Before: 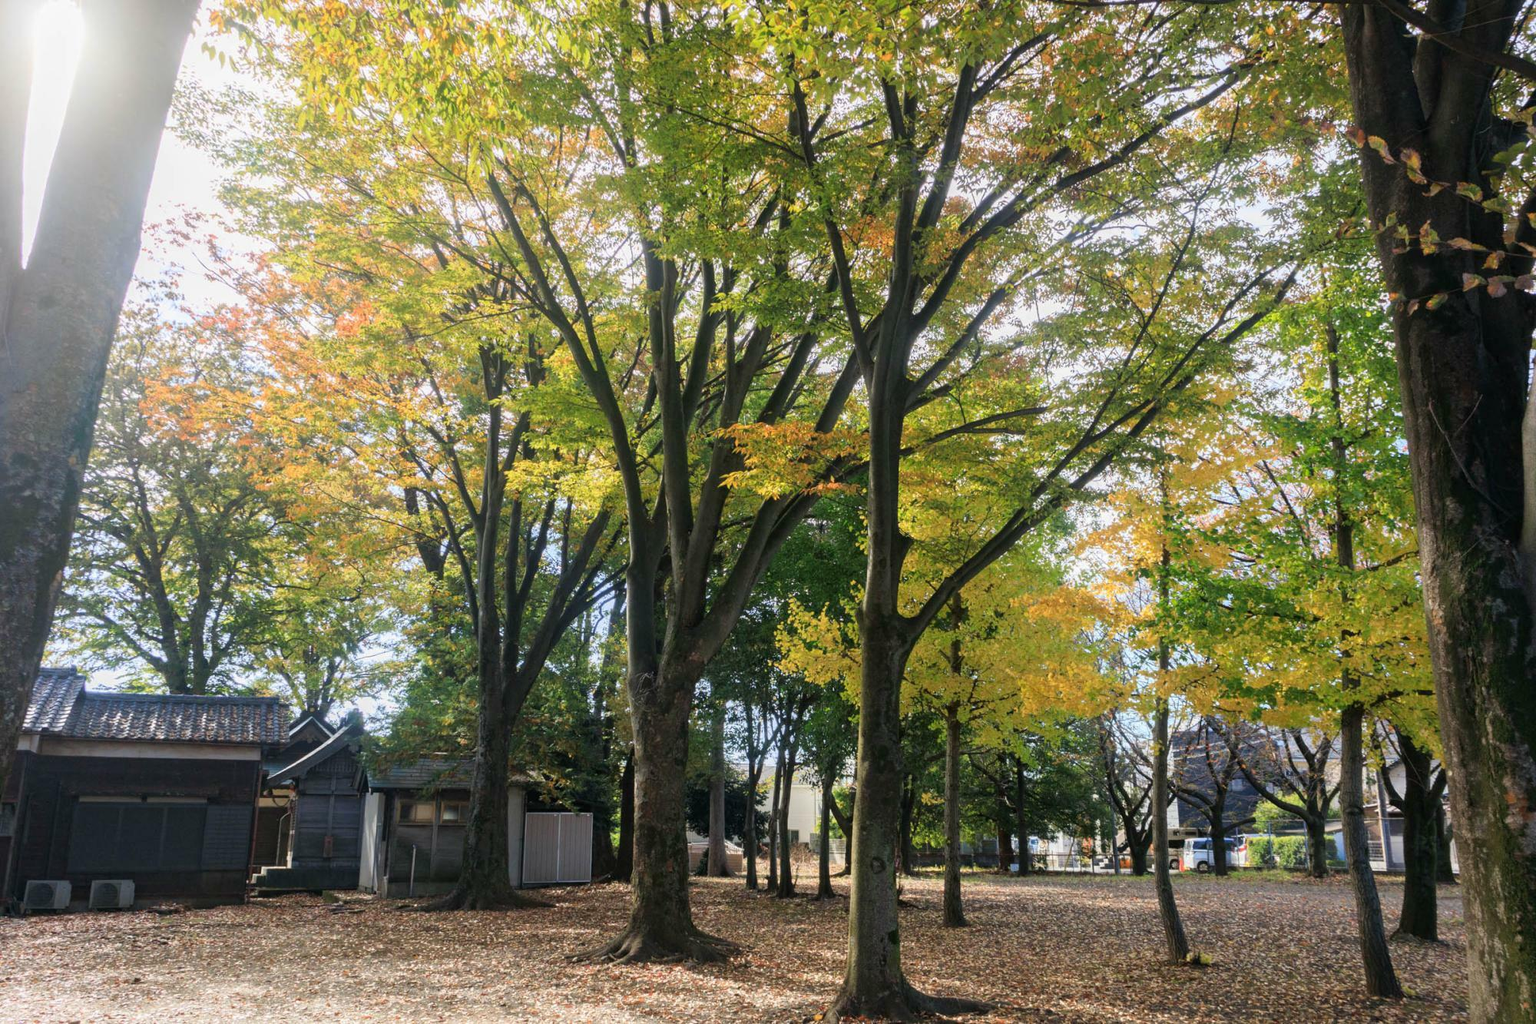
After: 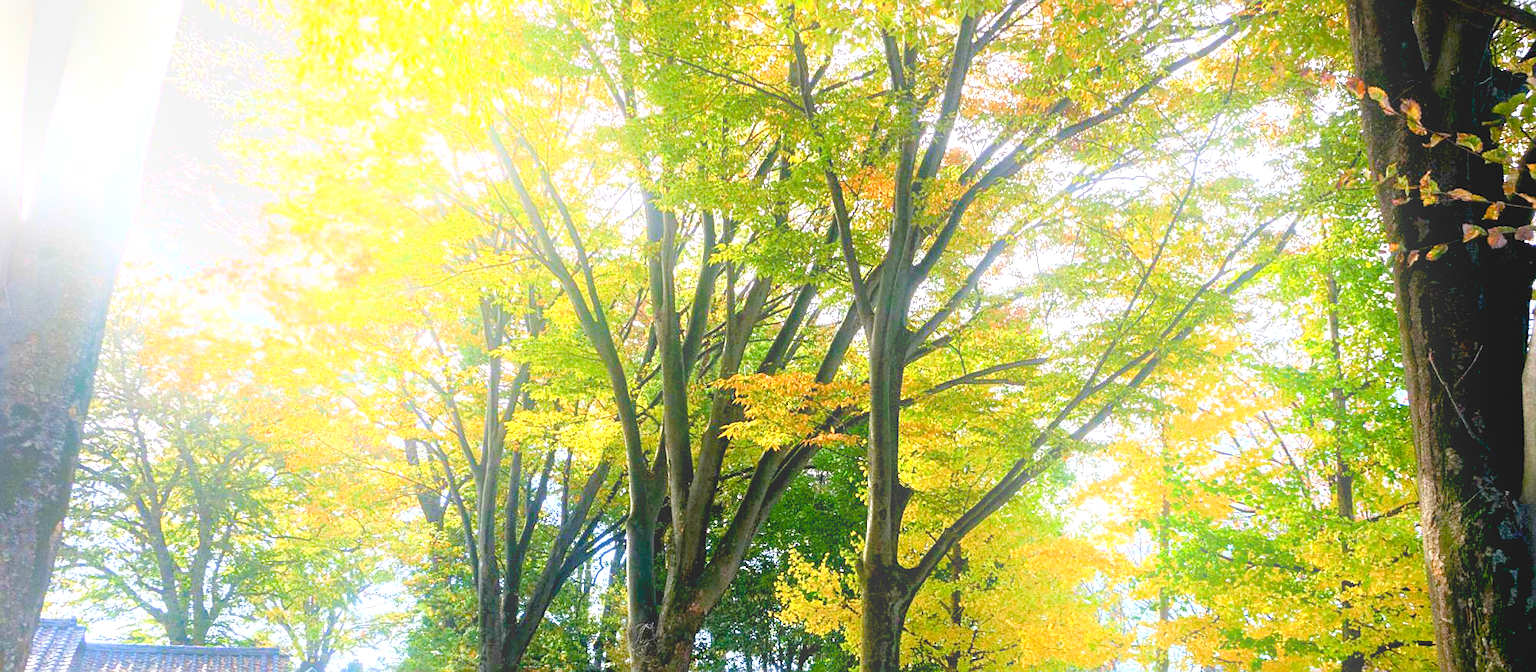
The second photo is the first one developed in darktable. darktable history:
sharpen: on, module defaults
crop and rotate: top 4.848%, bottom 29.503%
grain: coarseness 0.09 ISO, strength 16.61%
contrast brightness saturation: contrast -0.1, brightness 0.05, saturation 0.08
exposure: black level correction 0.01, exposure 1 EV, compensate highlight preservation false
bloom: on, module defaults
color balance rgb: perceptual saturation grading › global saturation 20%, perceptual saturation grading › highlights -25%, perceptual saturation grading › shadows 50%
